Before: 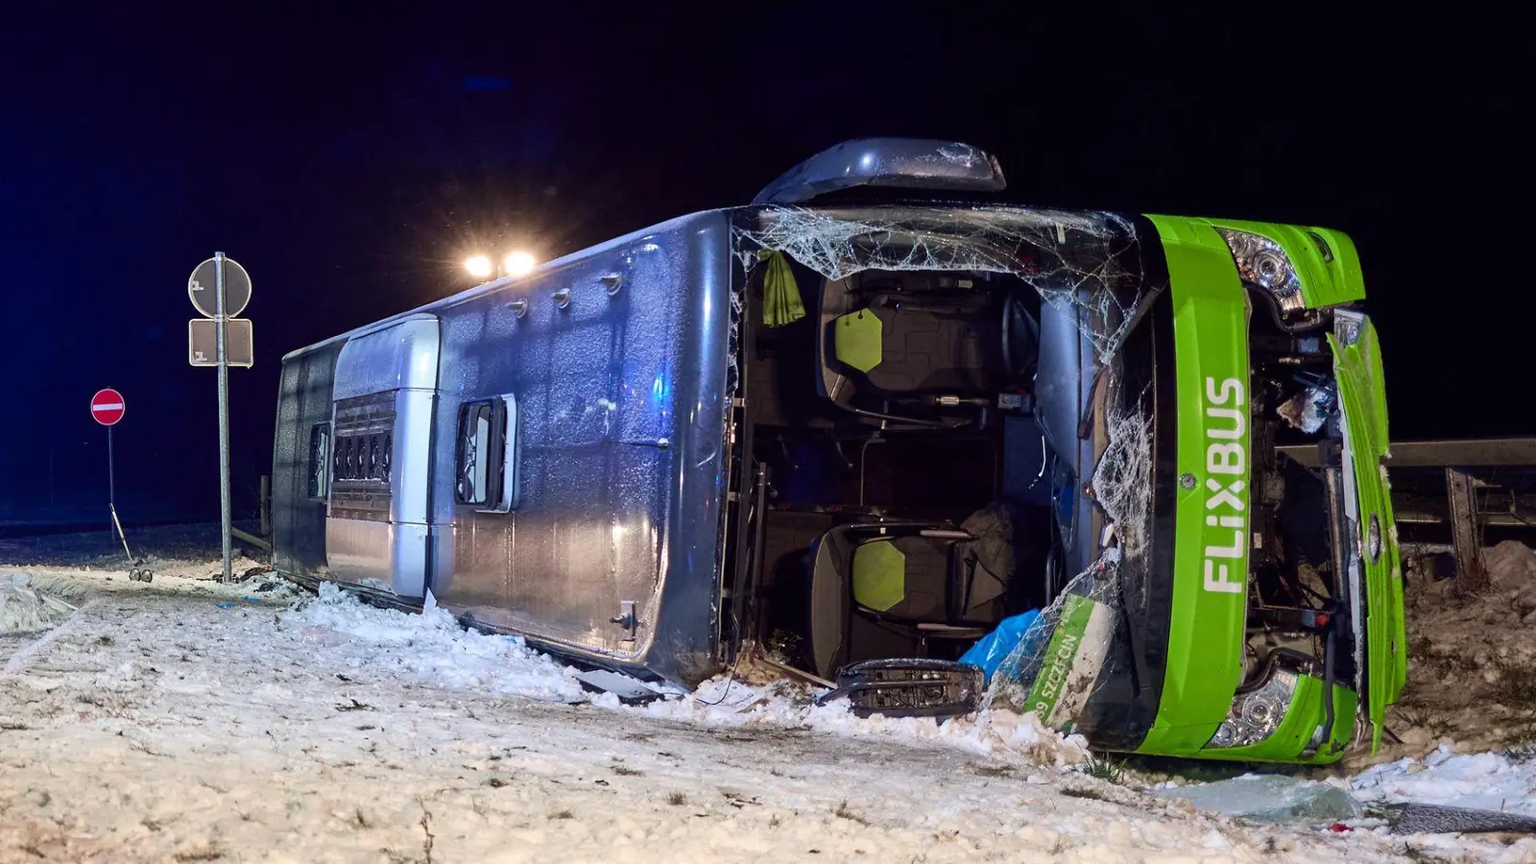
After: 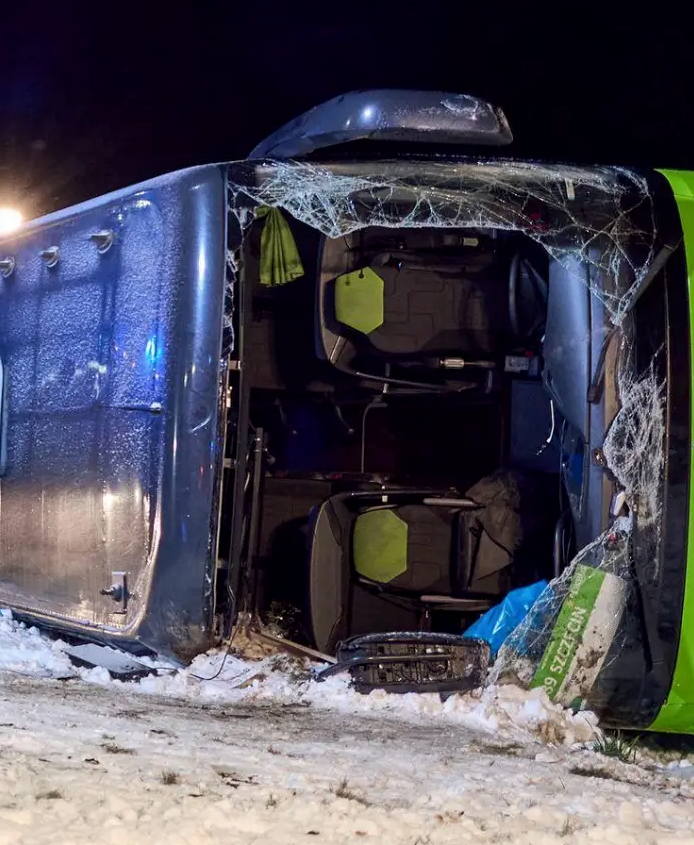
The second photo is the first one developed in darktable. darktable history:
crop: left 33.452%, top 6.025%, right 23.155%
exposure: exposure -0.072 EV, compensate highlight preservation false
local contrast: highlights 100%, shadows 100%, detail 120%, midtone range 0.2
